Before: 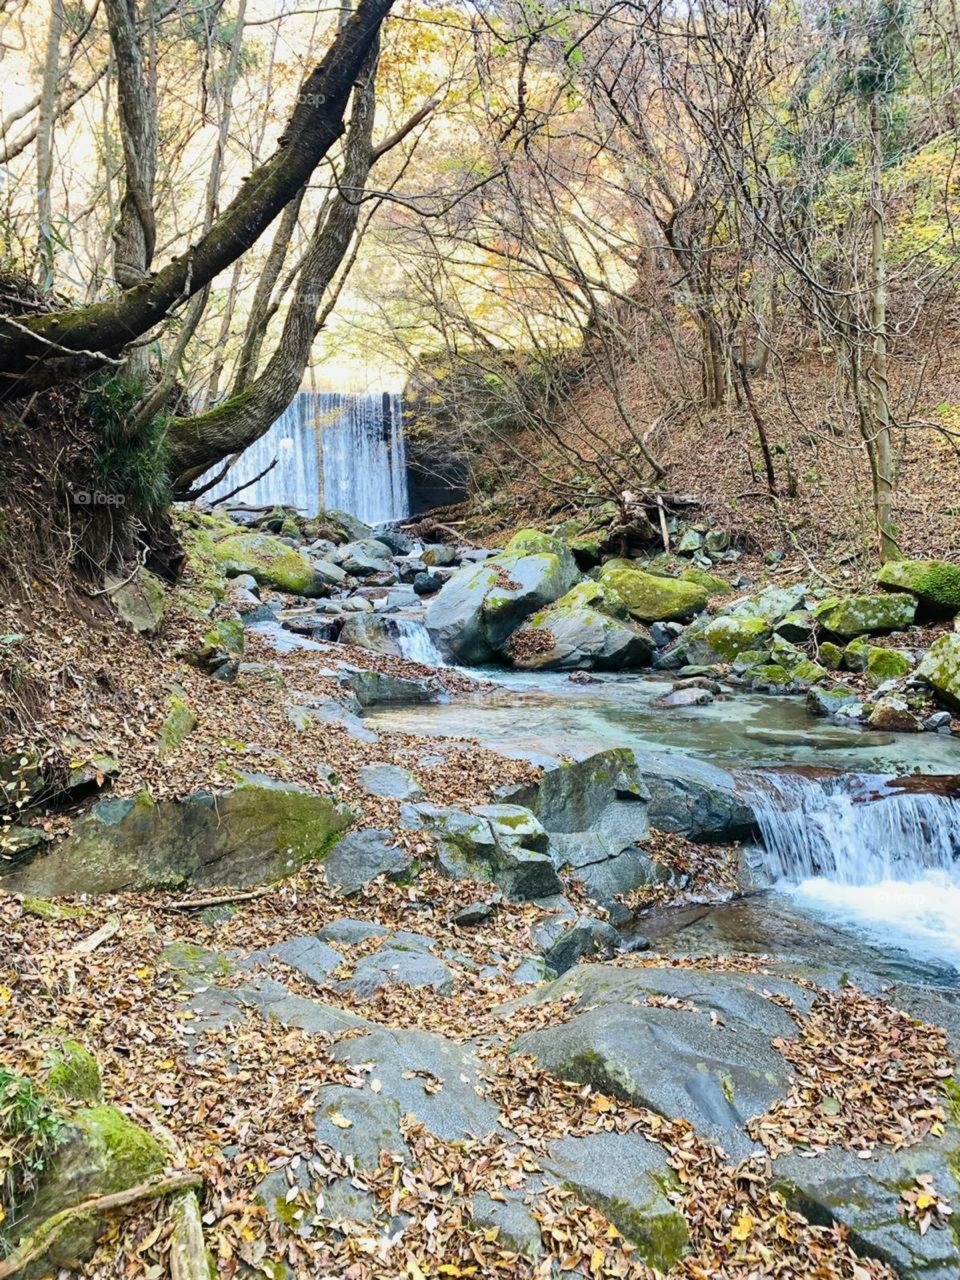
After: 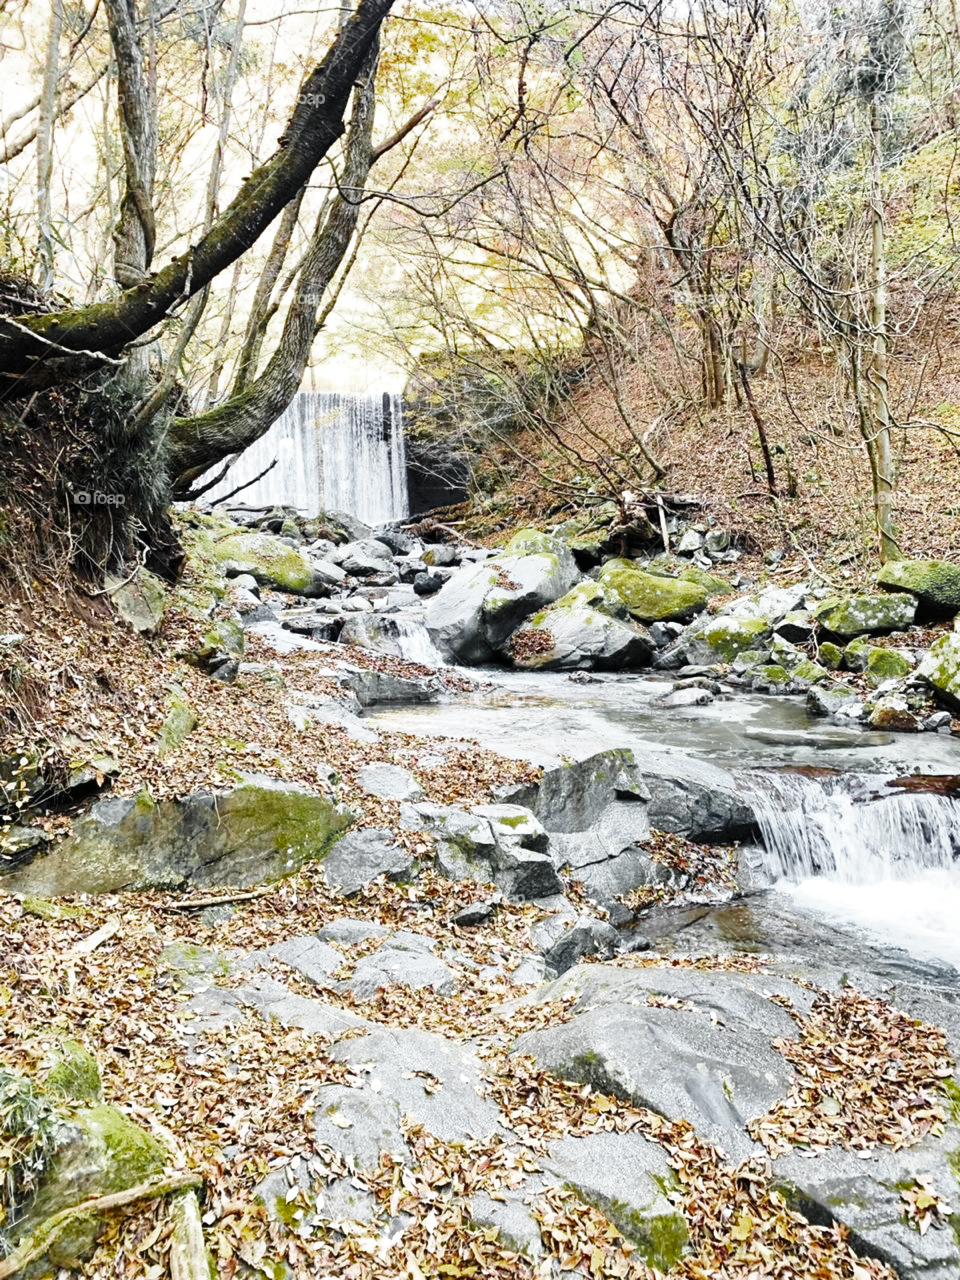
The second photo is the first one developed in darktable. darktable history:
local contrast: mode bilateral grid, contrast 20, coarseness 50, detail 120%, midtone range 0.2
color zones: curves: ch0 [(0.004, 0.388) (0.125, 0.392) (0.25, 0.404) (0.375, 0.5) (0.5, 0.5) (0.625, 0.5) (0.75, 0.5) (0.875, 0.5)]; ch1 [(0, 0.5) (0.125, 0.5) (0.25, 0.5) (0.375, 0.124) (0.524, 0.124) (0.645, 0.128) (0.789, 0.132) (0.914, 0.096) (0.998, 0.068)]
base curve: curves: ch0 [(0, 0) (0.028, 0.03) (0.121, 0.232) (0.46, 0.748) (0.859, 0.968) (1, 1)], preserve colors none
